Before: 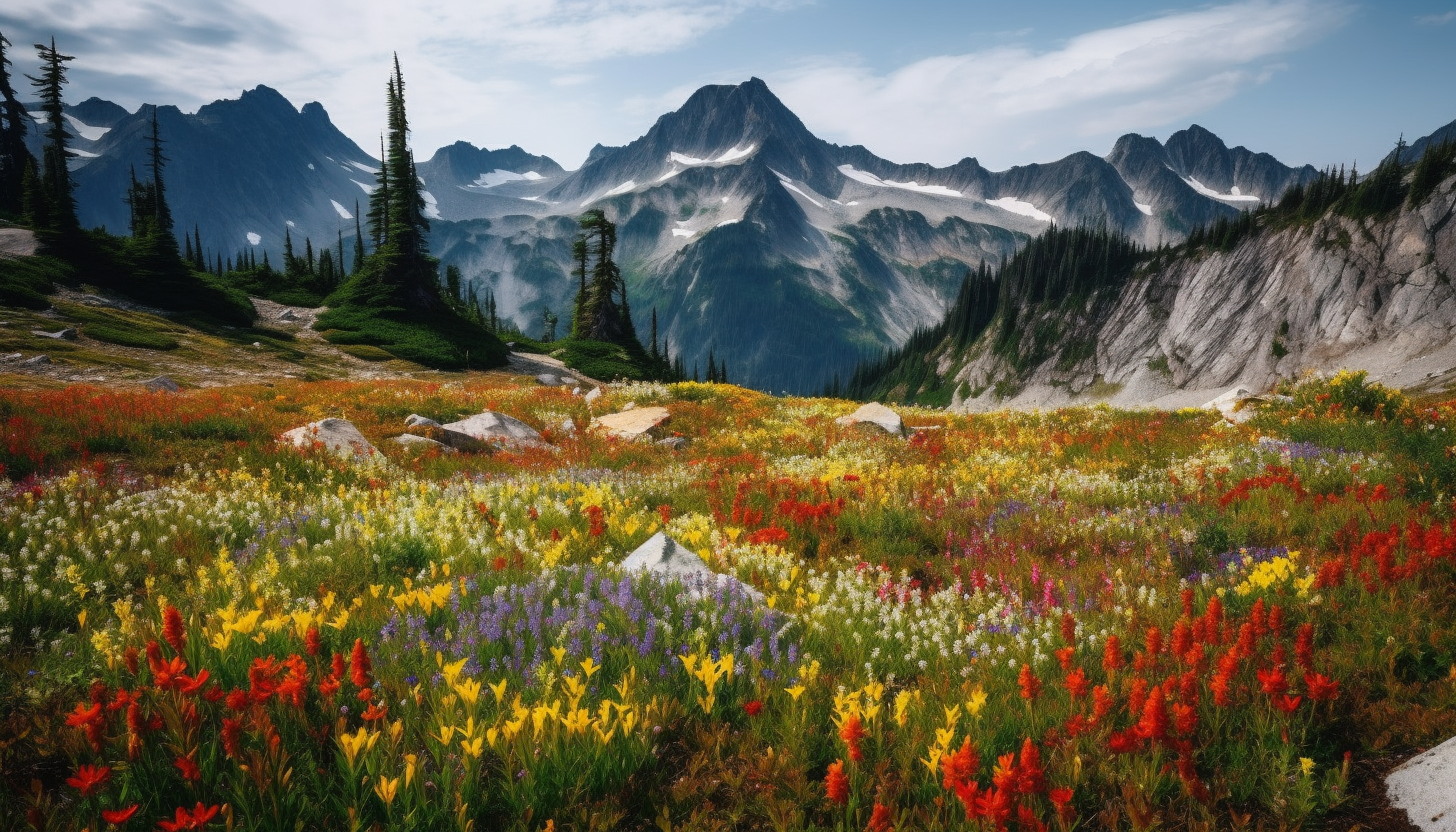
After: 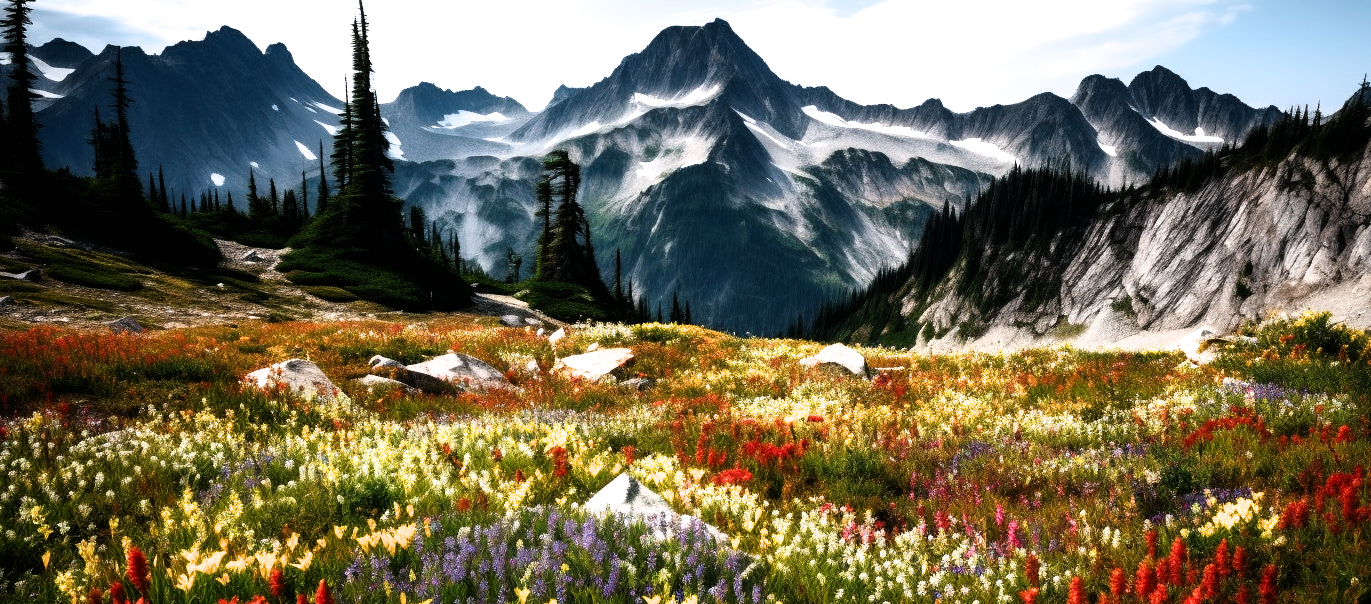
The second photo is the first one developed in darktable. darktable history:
crop: left 2.508%, top 7.186%, right 3.283%, bottom 20.182%
contrast brightness saturation: saturation 0.096
tone equalizer: -8 EV -0.74 EV, -7 EV -0.665 EV, -6 EV -0.577 EV, -5 EV -0.415 EV, -3 EV 0.382 EV, -2 EV 0.6 EV, -1 EV 0.693 EV, +0 EV 0.725 EV, edges refinement/feathering 500, mask exposure compensation -1.57 EV, preserve details no
filmic rgb: black relative exposure -7.96 EV, white relative exposure 2.32 EV, hardness 6.62, iterations of high-quality reconstruction 0
